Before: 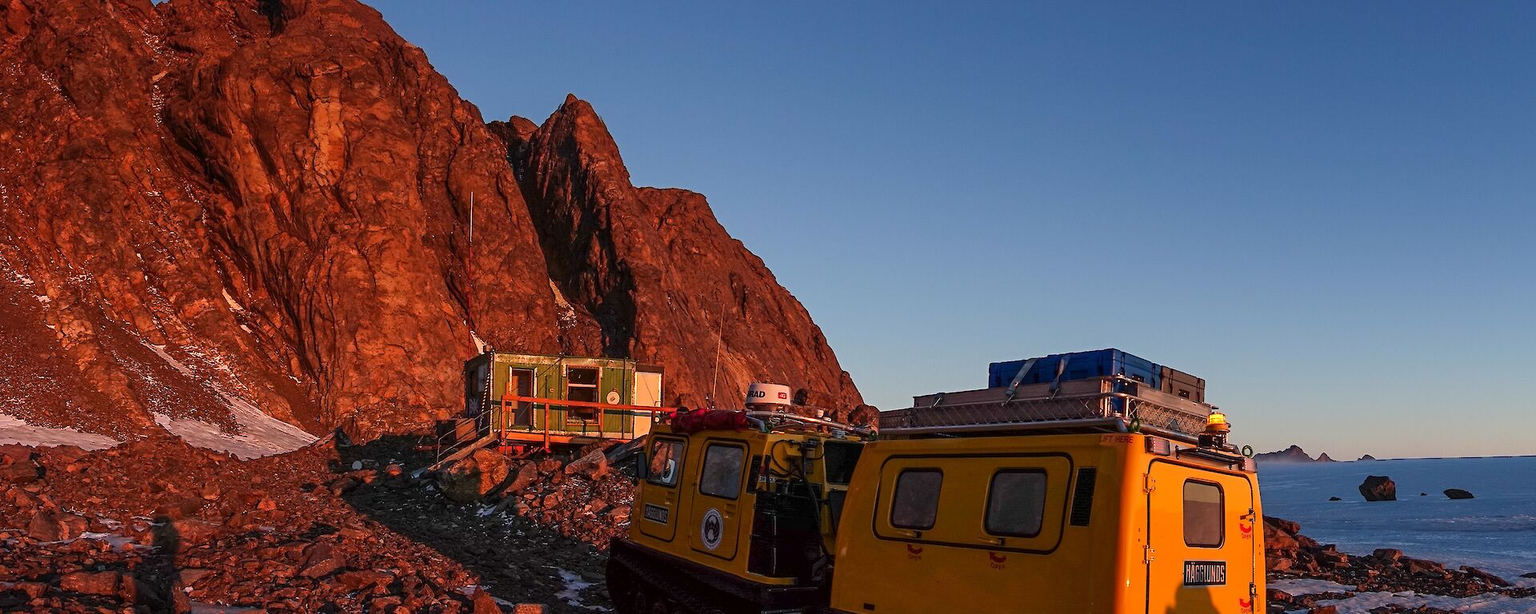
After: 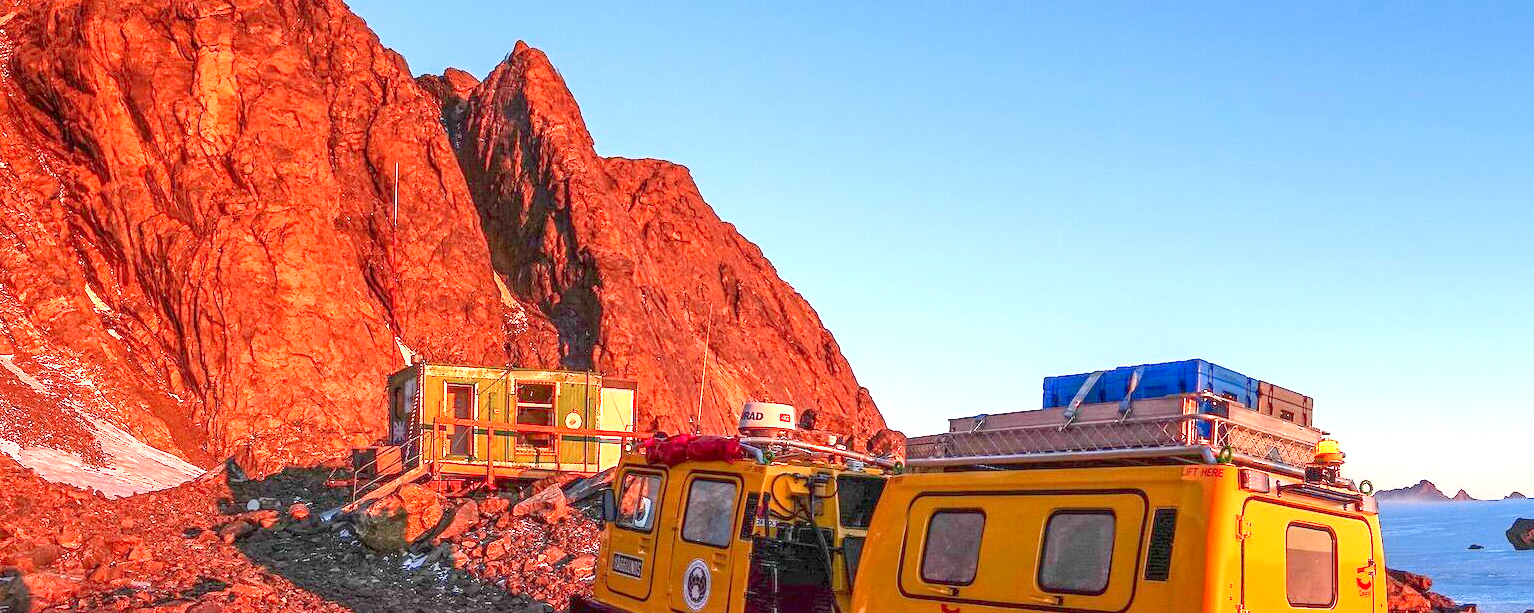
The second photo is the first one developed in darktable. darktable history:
local contrast: on, module defaults
exposure: black level correction 0, exposure 1.2 EV, compensate highlight preservation false
crop and rotate: left 10.071%, top 10.071%, right 10.02%, bottom 10.02%
levels: levels [0, 0.397, 0.955]
